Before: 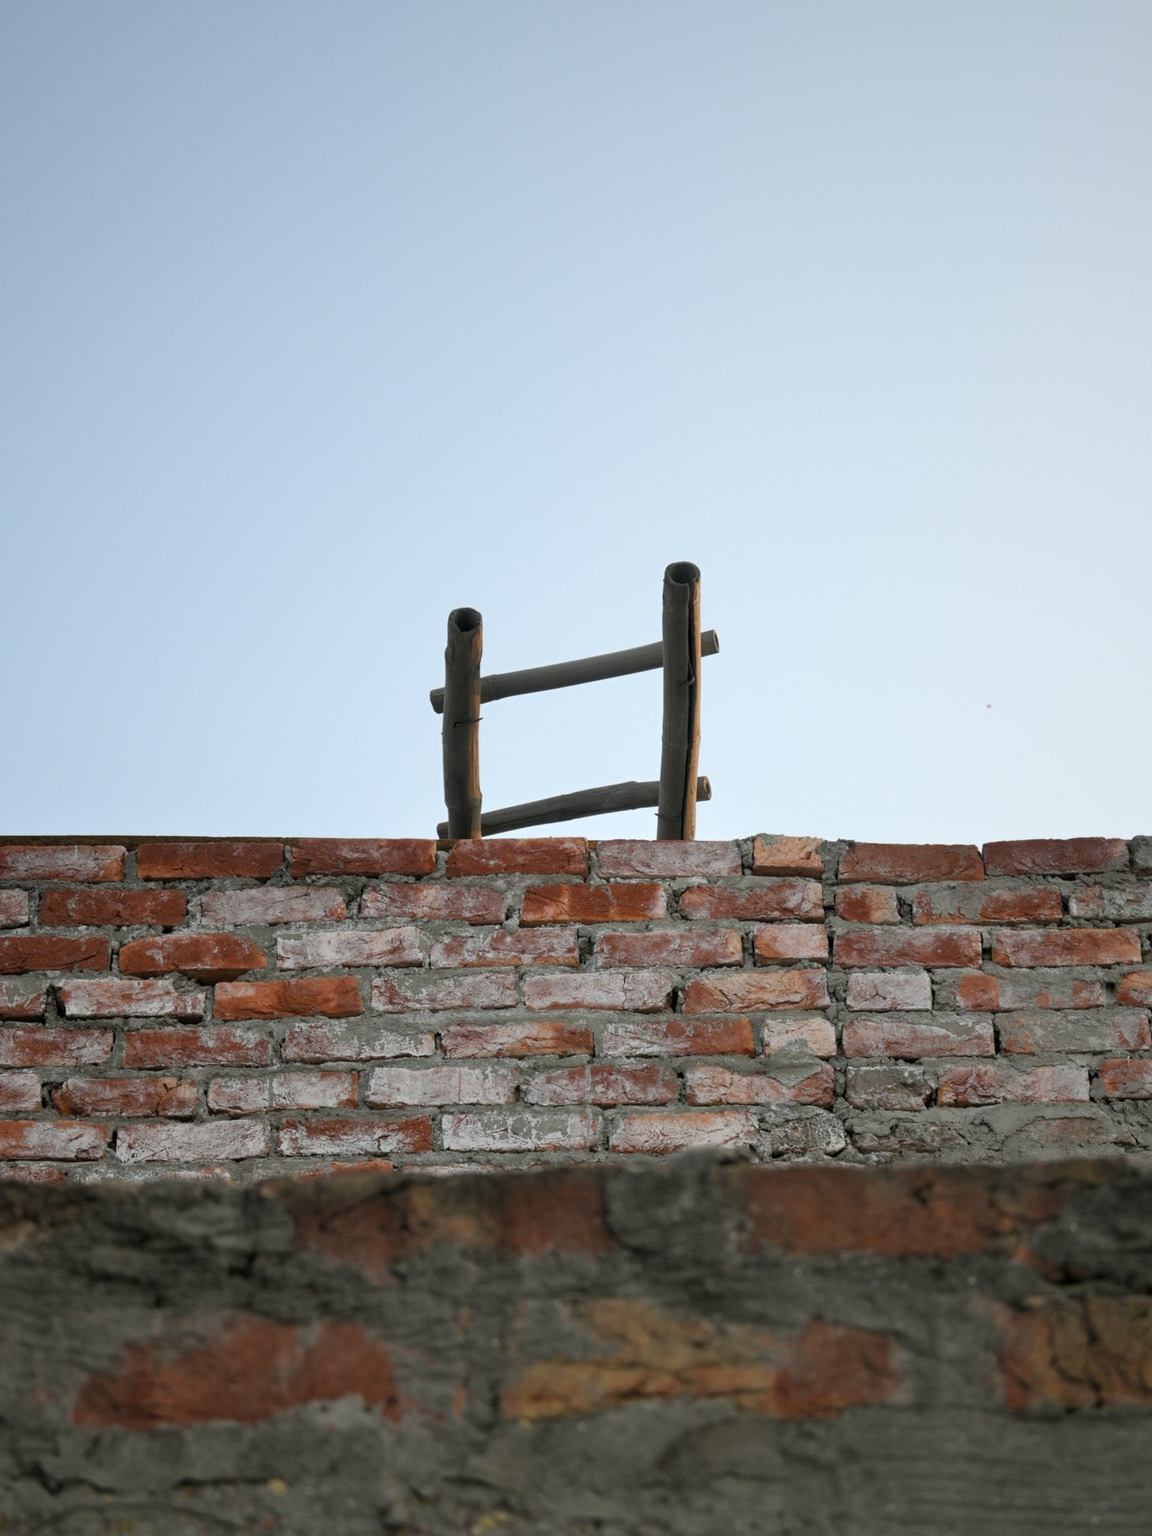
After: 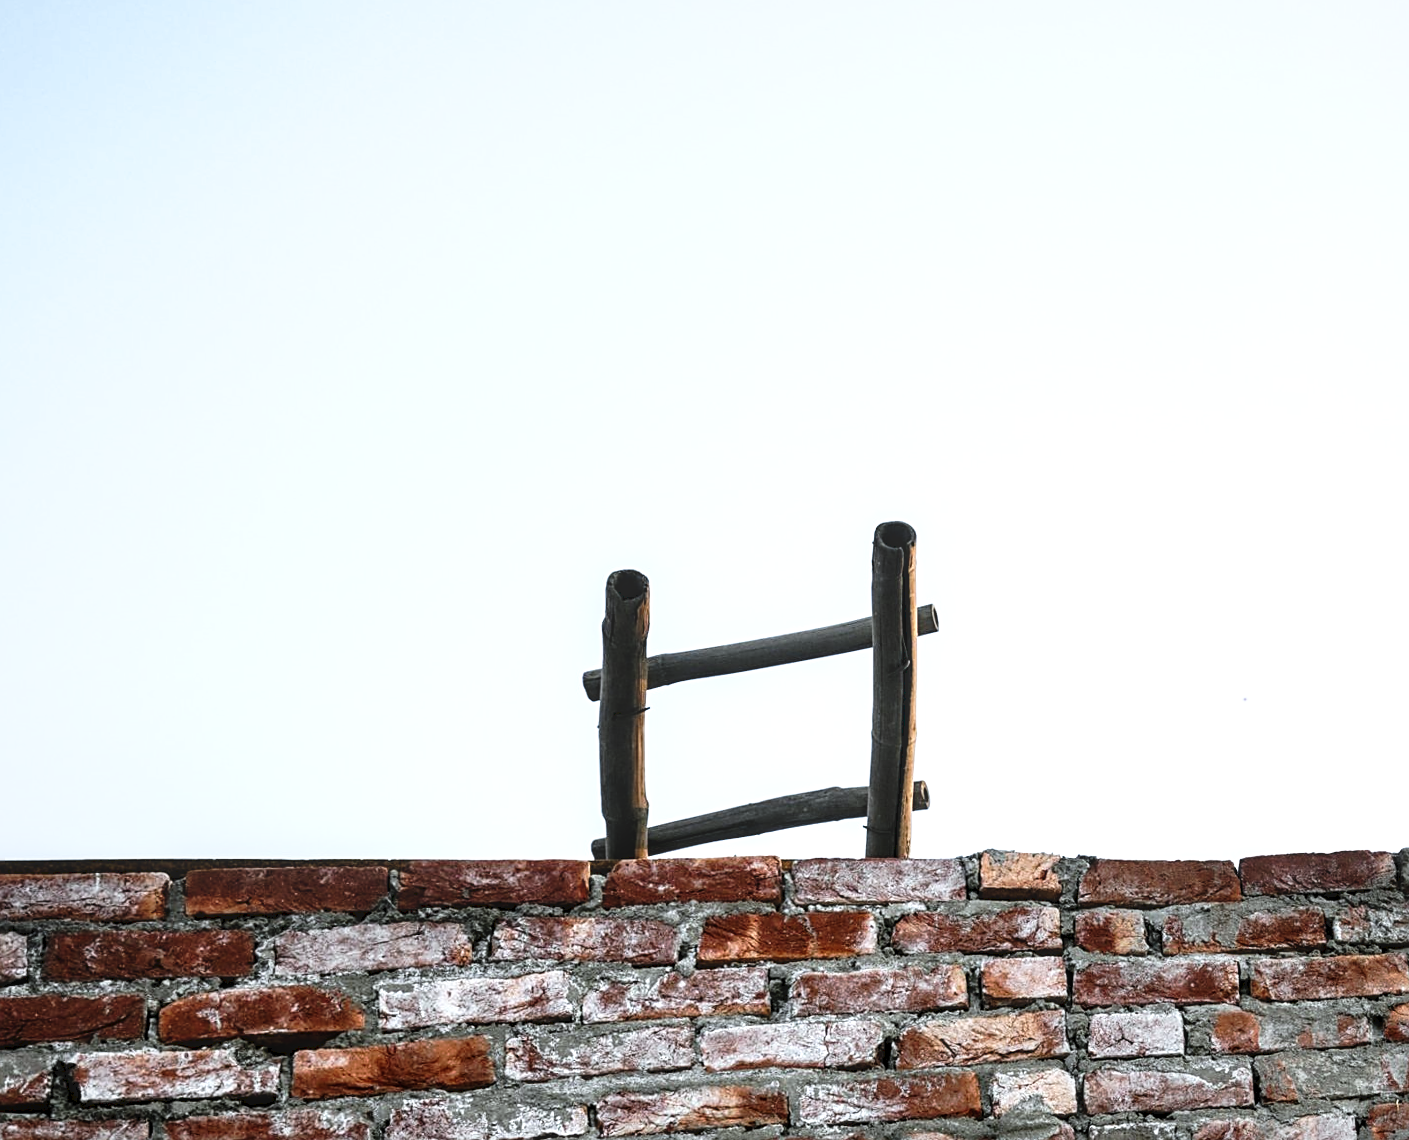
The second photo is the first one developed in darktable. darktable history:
crop and rotate: top 4.848%, bottom 29.503%
local contrast: detail 130%
tone equalizer: -8 EV -0.75 EV, -7 EV -0.7 EV, -6 EV -0.6 EV, -5 EV -0.4 EV, -3 EV 0.4 EV, -2 EV 0.6 EV, -1 EV 0.7 EV, +0 EV 0.75 EV, edges refinement/feathering 500, mask exposure compensation -1.57 EV, preserve details no
tone curve: curves: ch0 [(0, 0) (0.003, 0.047) (0.011, 0.047) (0.025, 0.047) (0.044, 0.049) (0.069, 0.051) (0.1, 0.062) (0.136, 0.086) (0.177, 0.125) (0.224, 0.178) (0.277, 0.246) (0.335, 0.324) (0.399, 0.407) (0.468, 0.48) (0.543, 0.57) (0.623, 0.675) (0.709, 0.772) (0.801, 0.876) (0.898, 0.963) (1, 1)], preserve colors none
rotate and perspective: rotation -0.013°, lens shift (vertical) -0.027, lens shift (horizontal) 0.178, crop left 0.016, crop right 0.989, crop top 0.082, crop bottom 0.918
white balance: red 0.967, blue 1.049
sharpen: on, module defaults
